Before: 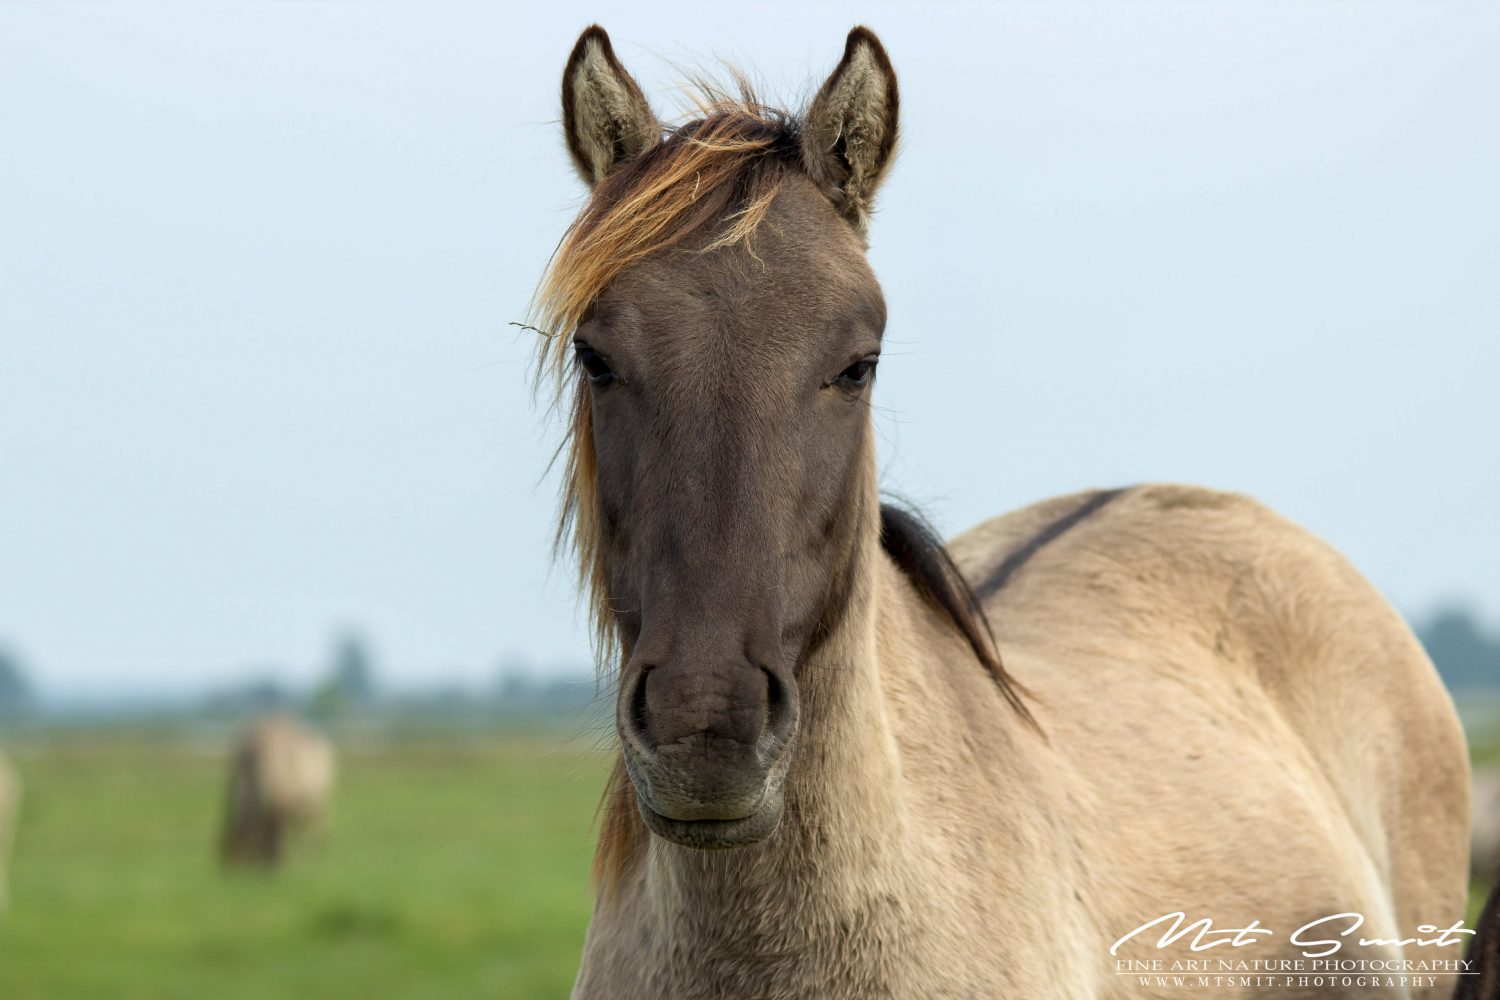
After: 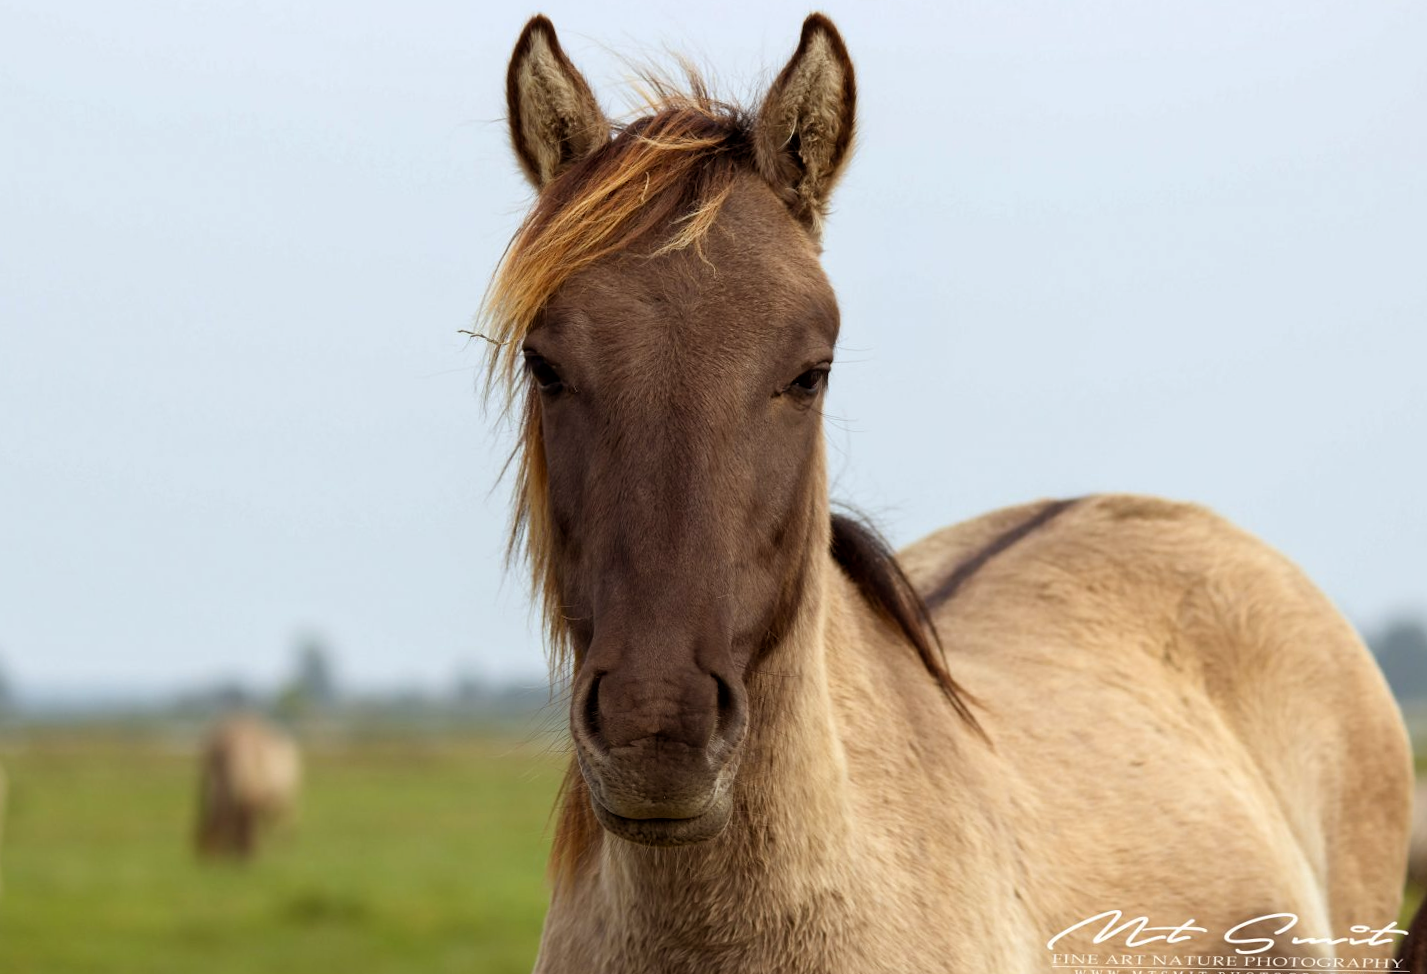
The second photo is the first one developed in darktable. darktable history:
rotate and perspective: rotation 0.074°, lens shift (vertical) 0.096, lens shift (horizontal) -0.041, crop left 0.043, crop right 0.952, crop top 0.024, crop bottom 0.979
rgb levels: mode RGB, independent channels, levels [[0, 0.5, 1], [0, 0.521, 1], [0, 0.536, 1]]
color balance rgb: on, module defaults
